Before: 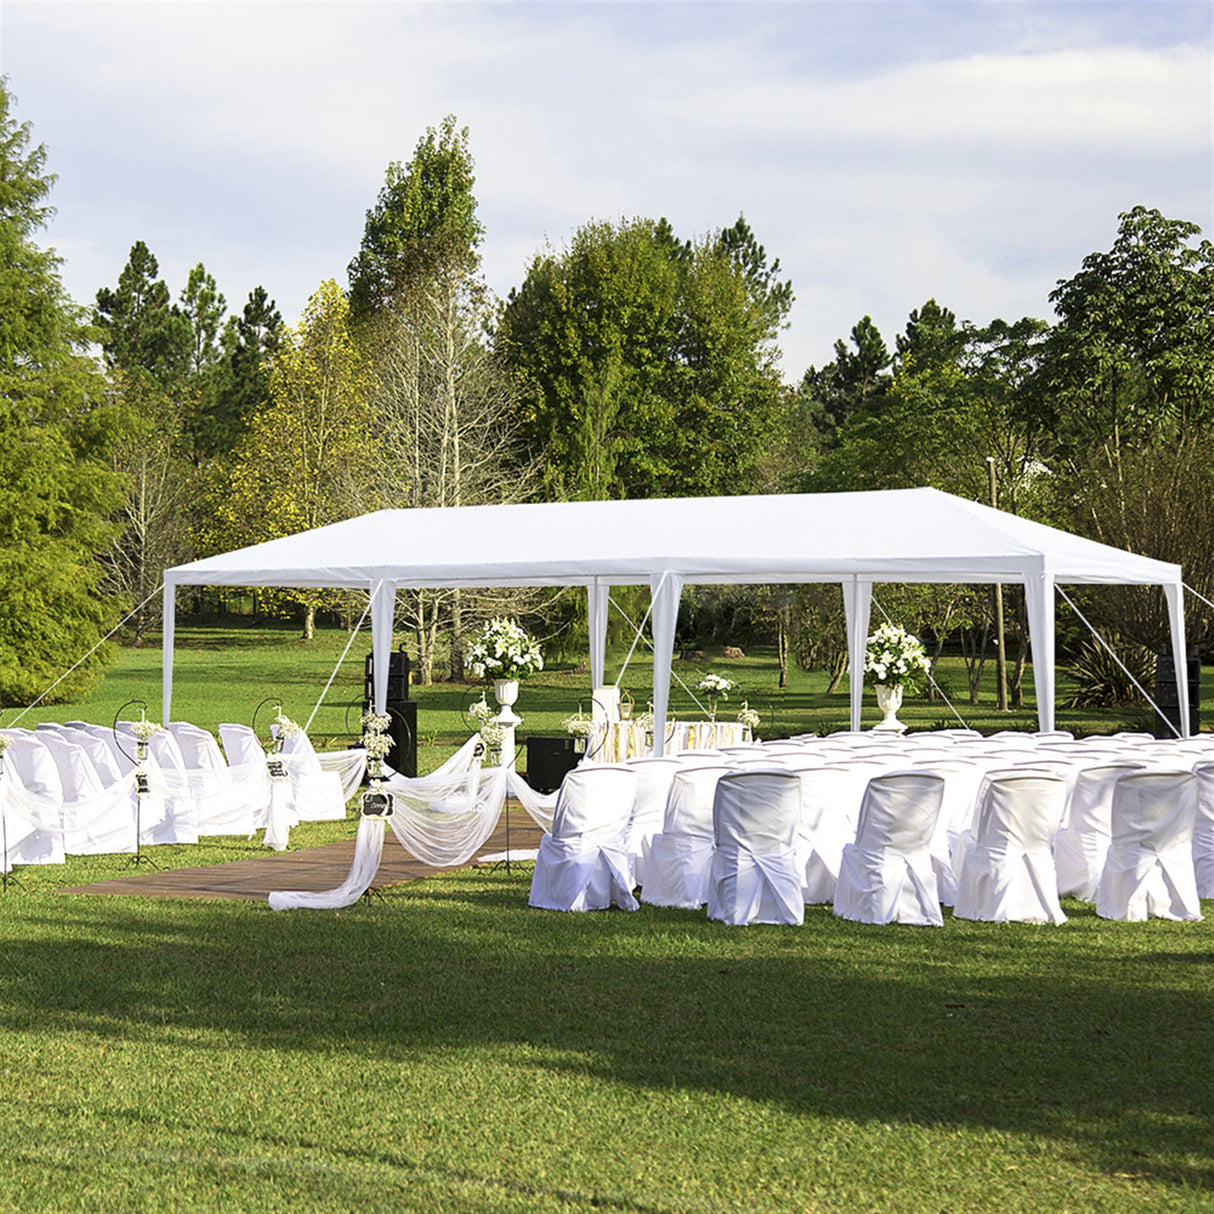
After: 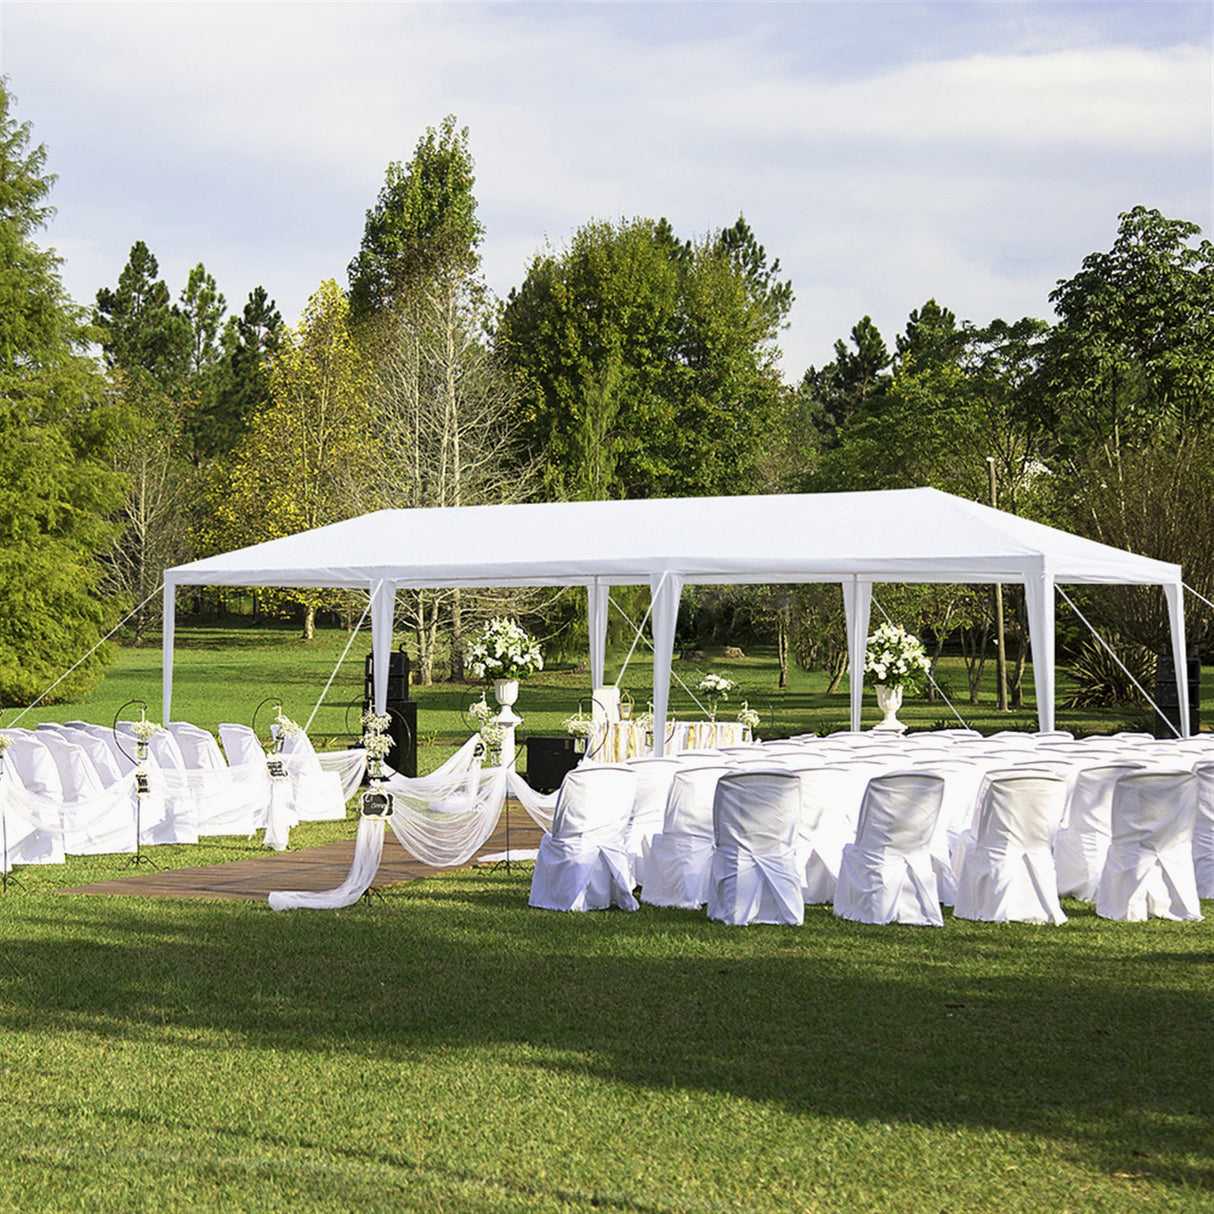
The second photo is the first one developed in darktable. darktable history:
exposure: exposure -0.059 EV, compensate highlight preservation false
